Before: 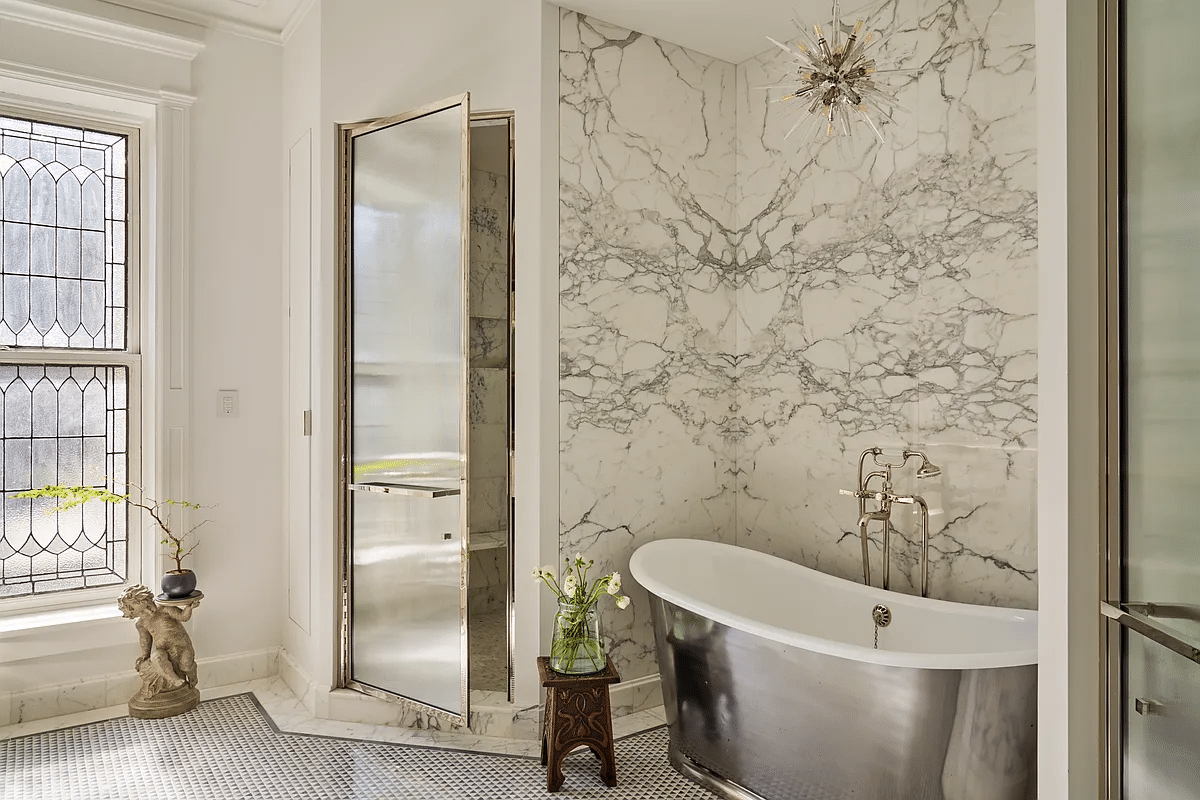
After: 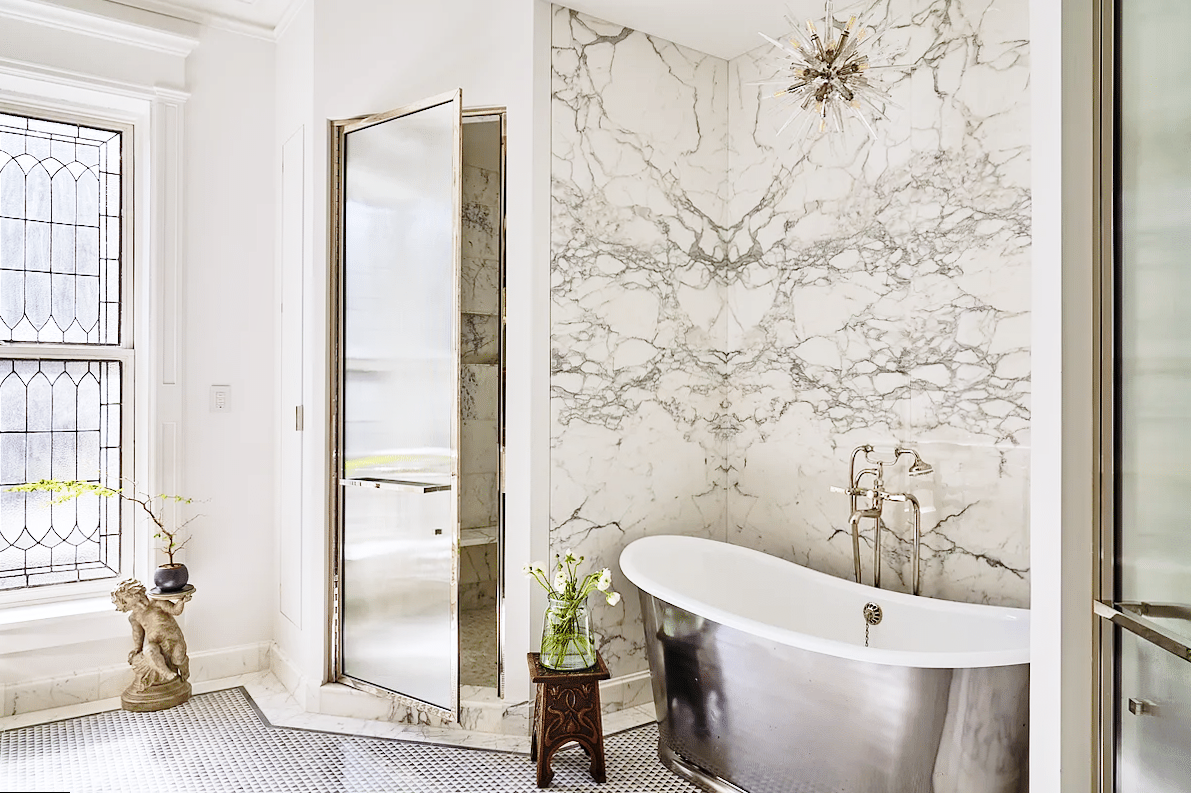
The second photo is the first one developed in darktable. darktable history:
rotate and perspective: rotation 0.192°, lens shift (horizontal) -0.015, crop left 0.005, crop right 0.996, crop top 0.006, crop bottom 0.99
color calibration: illuminant as shot in camera, x 0.358, y 0.373, temperature 4628.91 K
shadows and highlights: shadows 75, highlights -25, soften with gaussian
base curve: curves: ch0 [(0, 0) (0.028, 0.03) (0.121, 0.232) (0.46, 0.748) (0.859, 0.968) (1, 1)], preserve colors none
